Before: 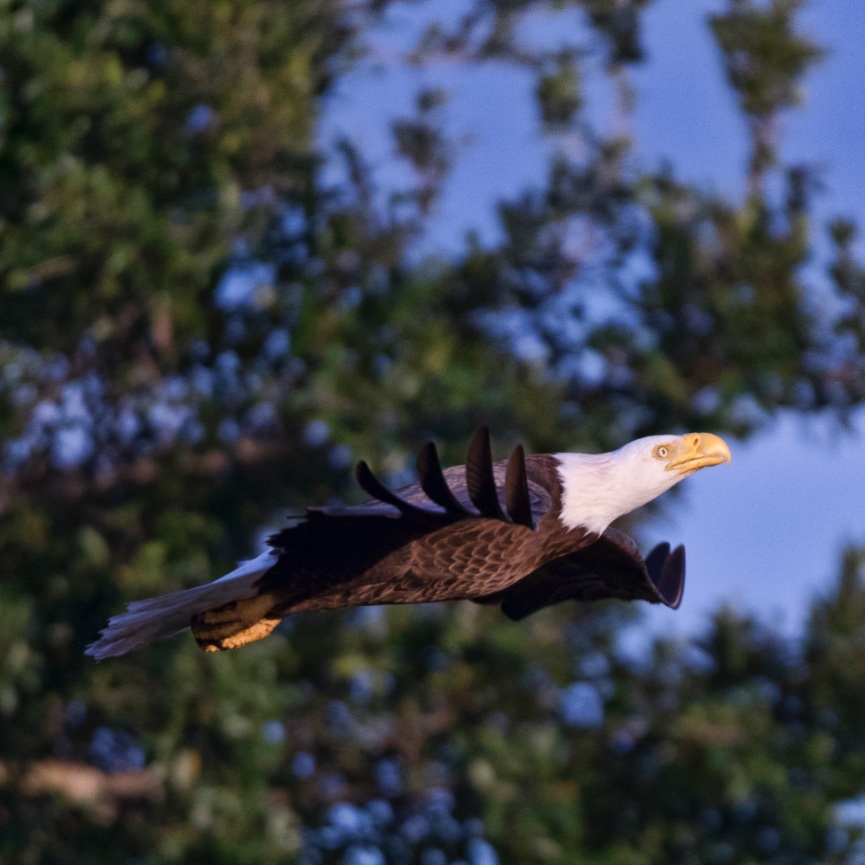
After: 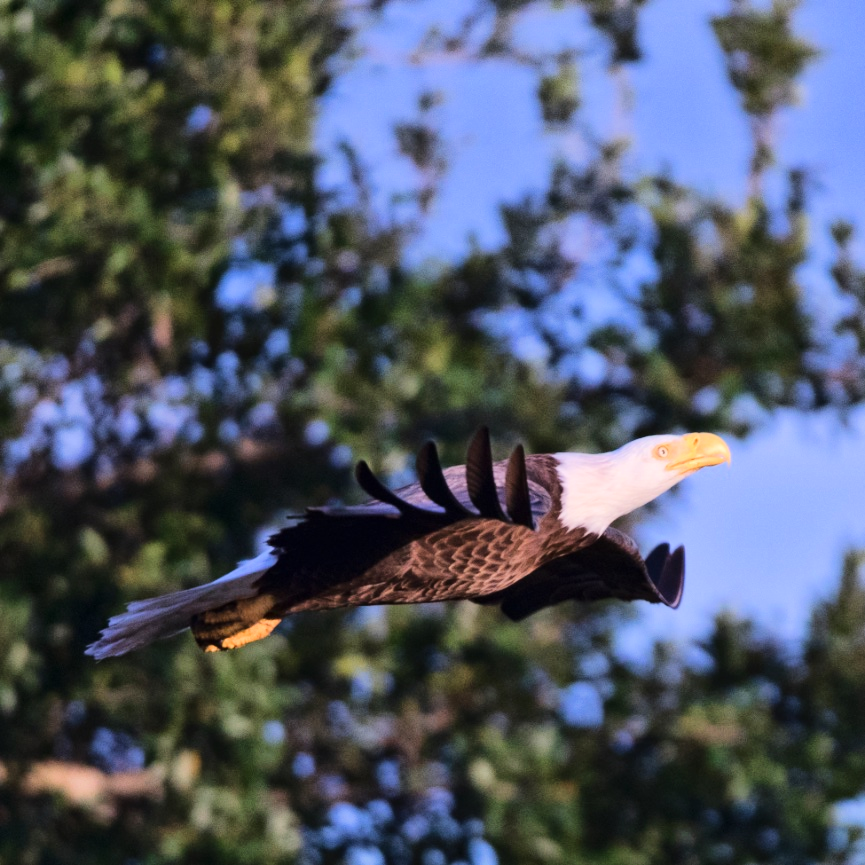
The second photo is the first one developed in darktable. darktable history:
tone equalizer: -7 EV 0.159 EV, -6 EV 0.561 EV, -5 EV 1.17 EV, -4 EV 1.34 EV, -3 EV 1.17 EV, -2 EV 0.6 EV, -1 EV 0.157 EV, edges refinement/feathering 500, mask exposure compensation -1.57 EV, preserve details no
